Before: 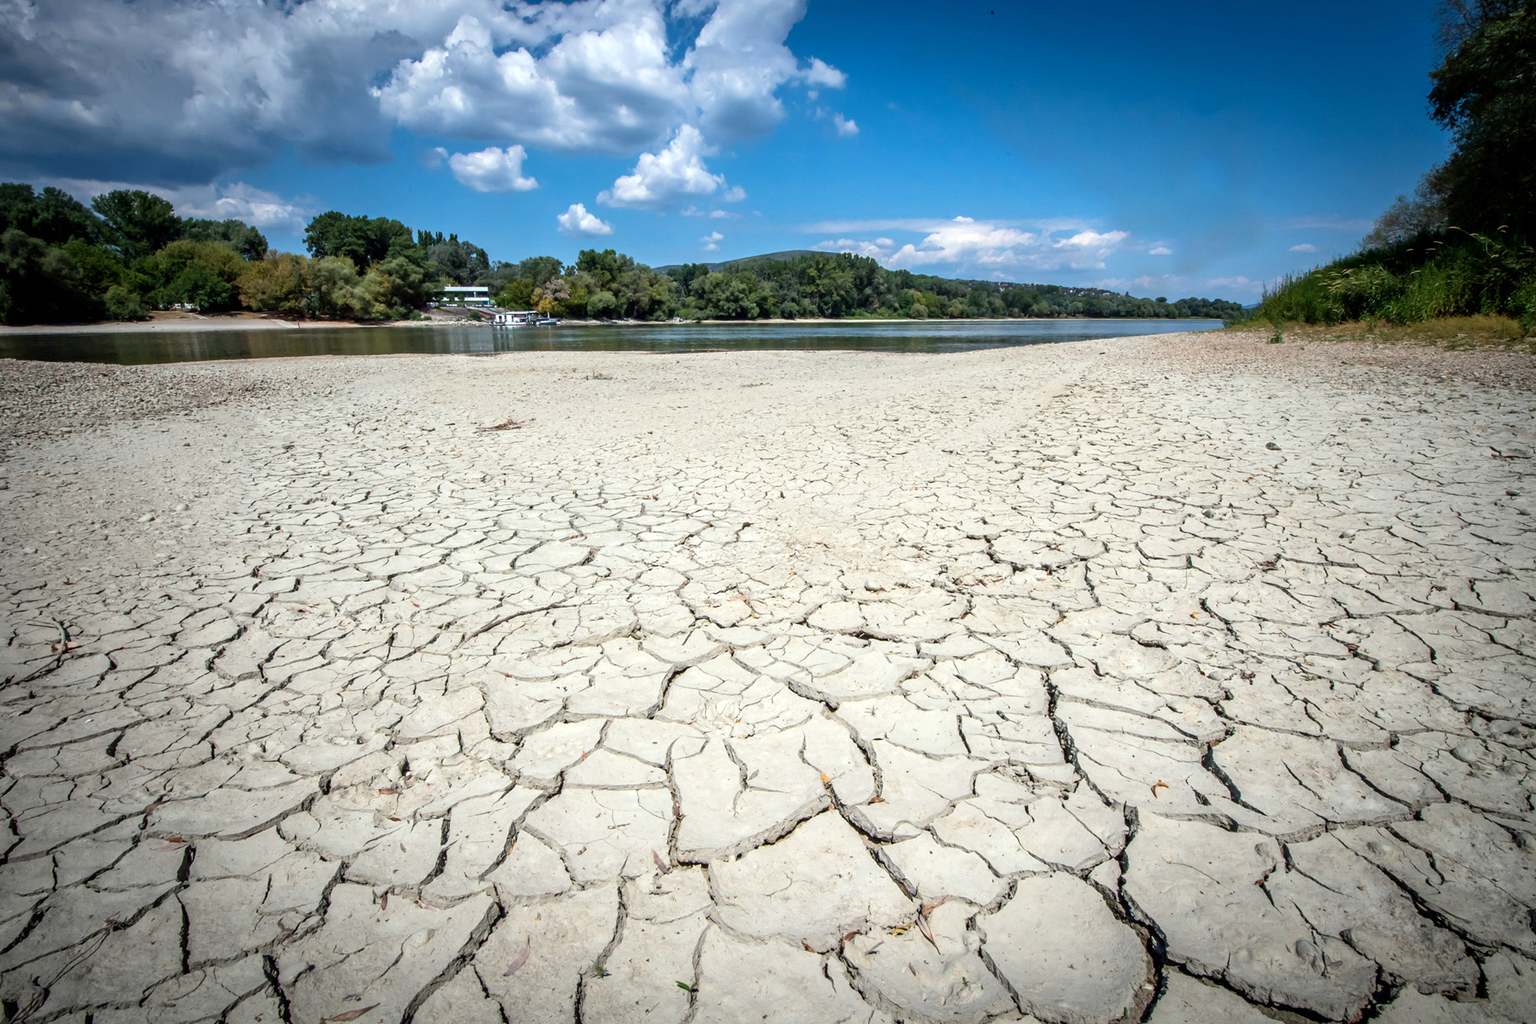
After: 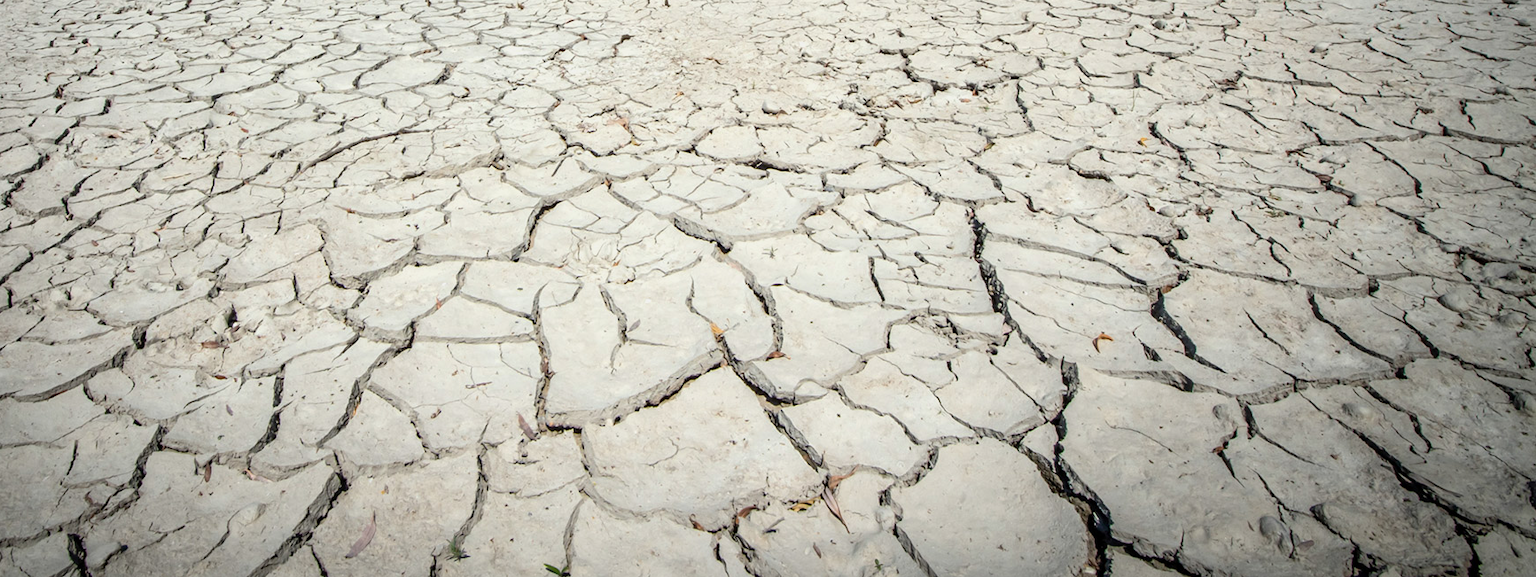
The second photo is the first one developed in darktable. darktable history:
exposure: exposure -0.177 EV, compensate highlight preservation false
crop and rotate: left 13.306%, top 48.129%, bottom 2.928%
